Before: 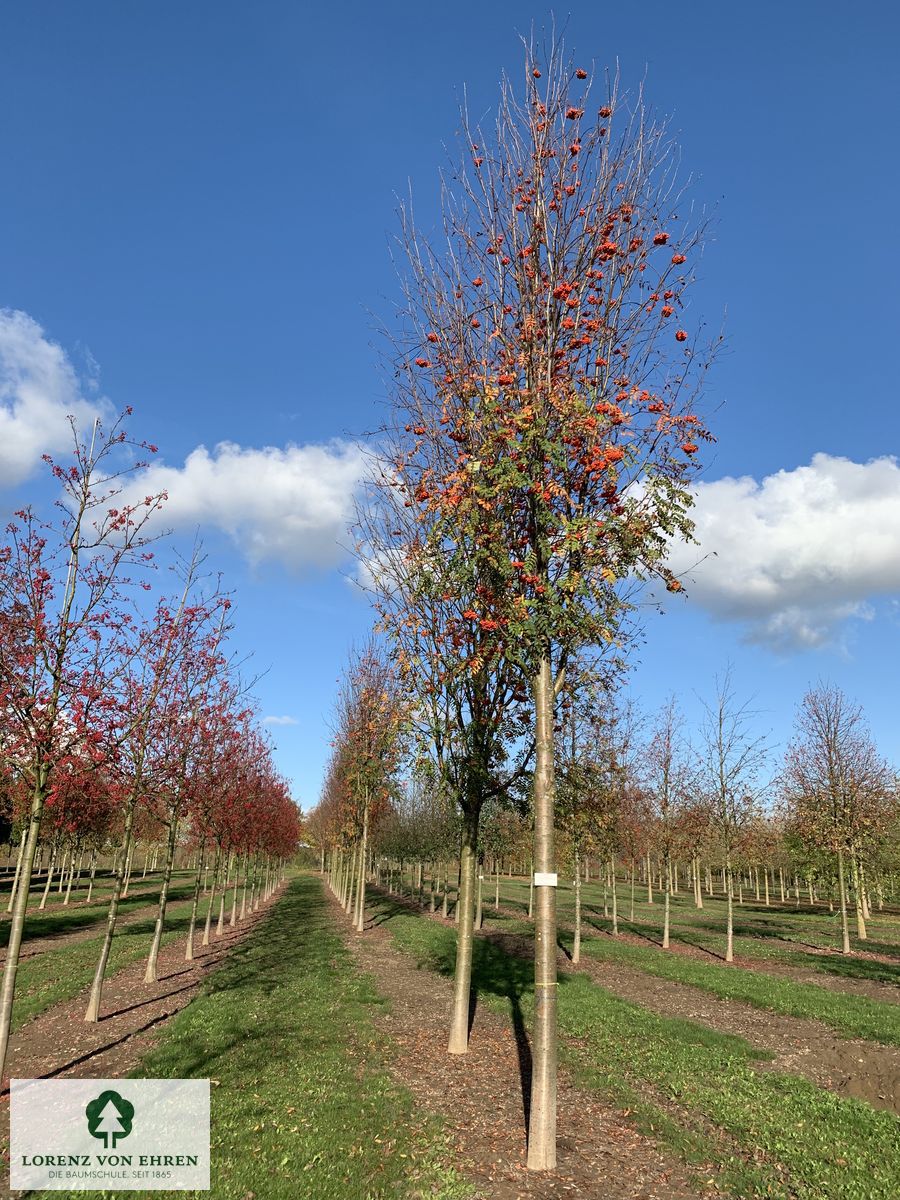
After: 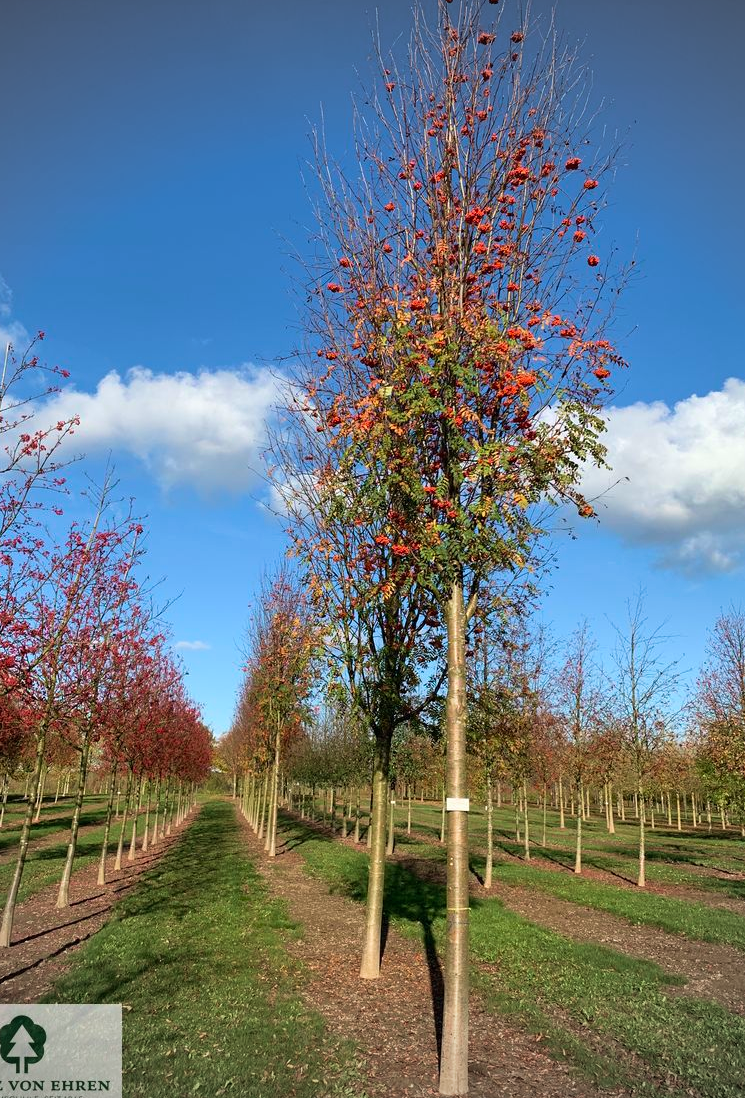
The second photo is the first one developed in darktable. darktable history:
vignetting: width/height ratio 1.094
velvia: on, module defaults
crop: left 9.807%, top 6.259%, right 7.334%, bottom 2.177%
